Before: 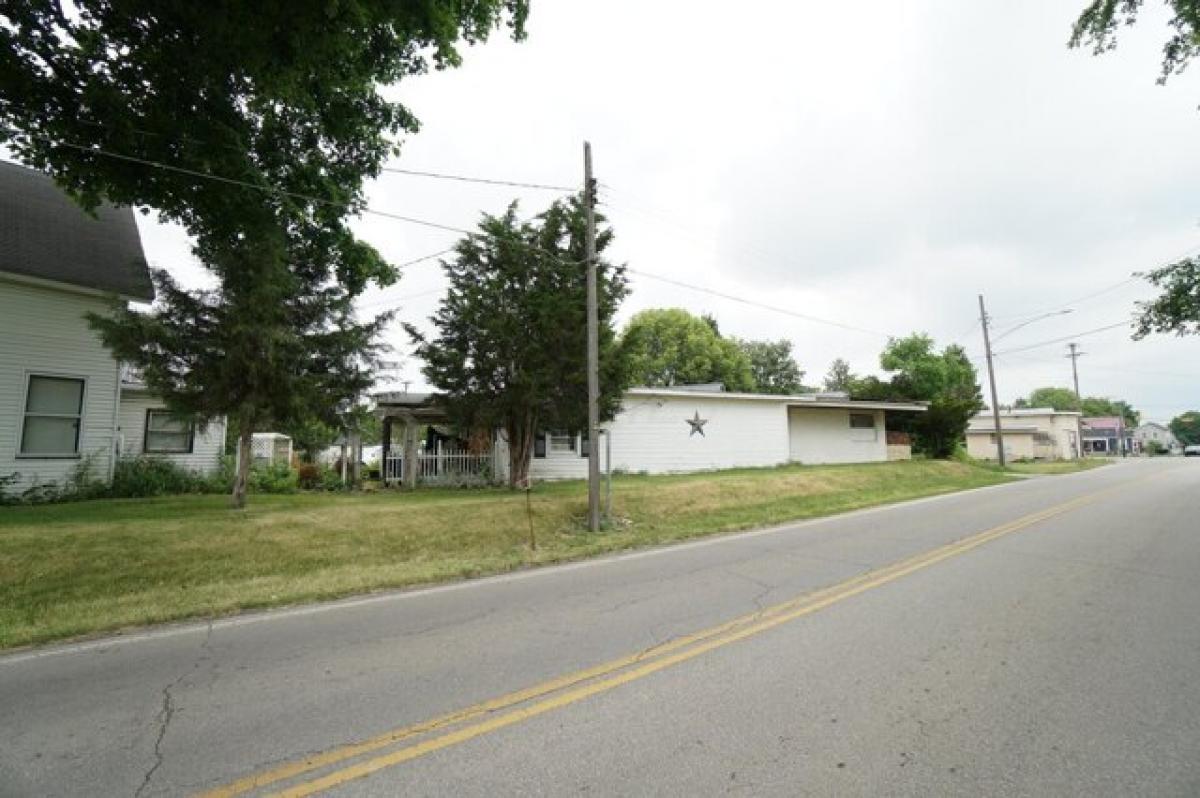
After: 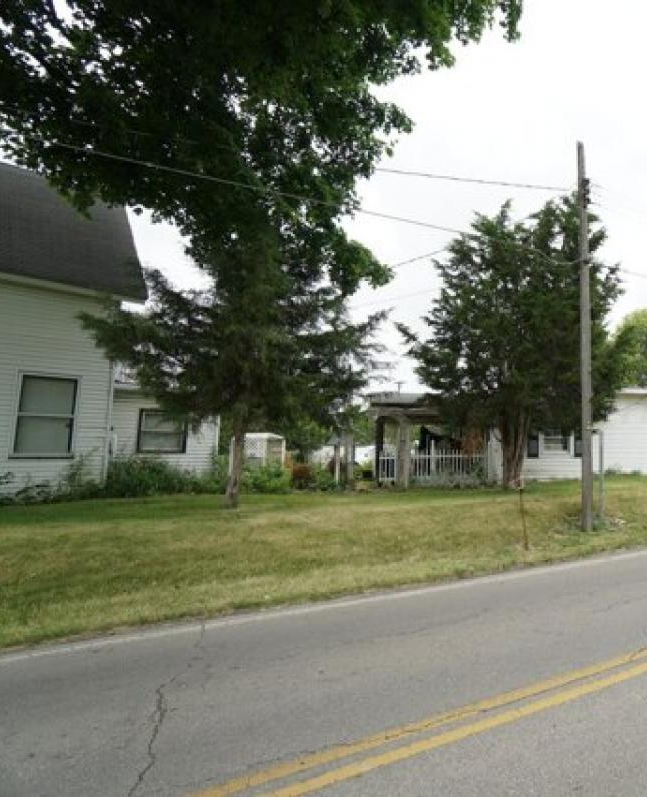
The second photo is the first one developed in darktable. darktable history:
crop: left 0.654%, right 45.374%, bottom 0.091%
